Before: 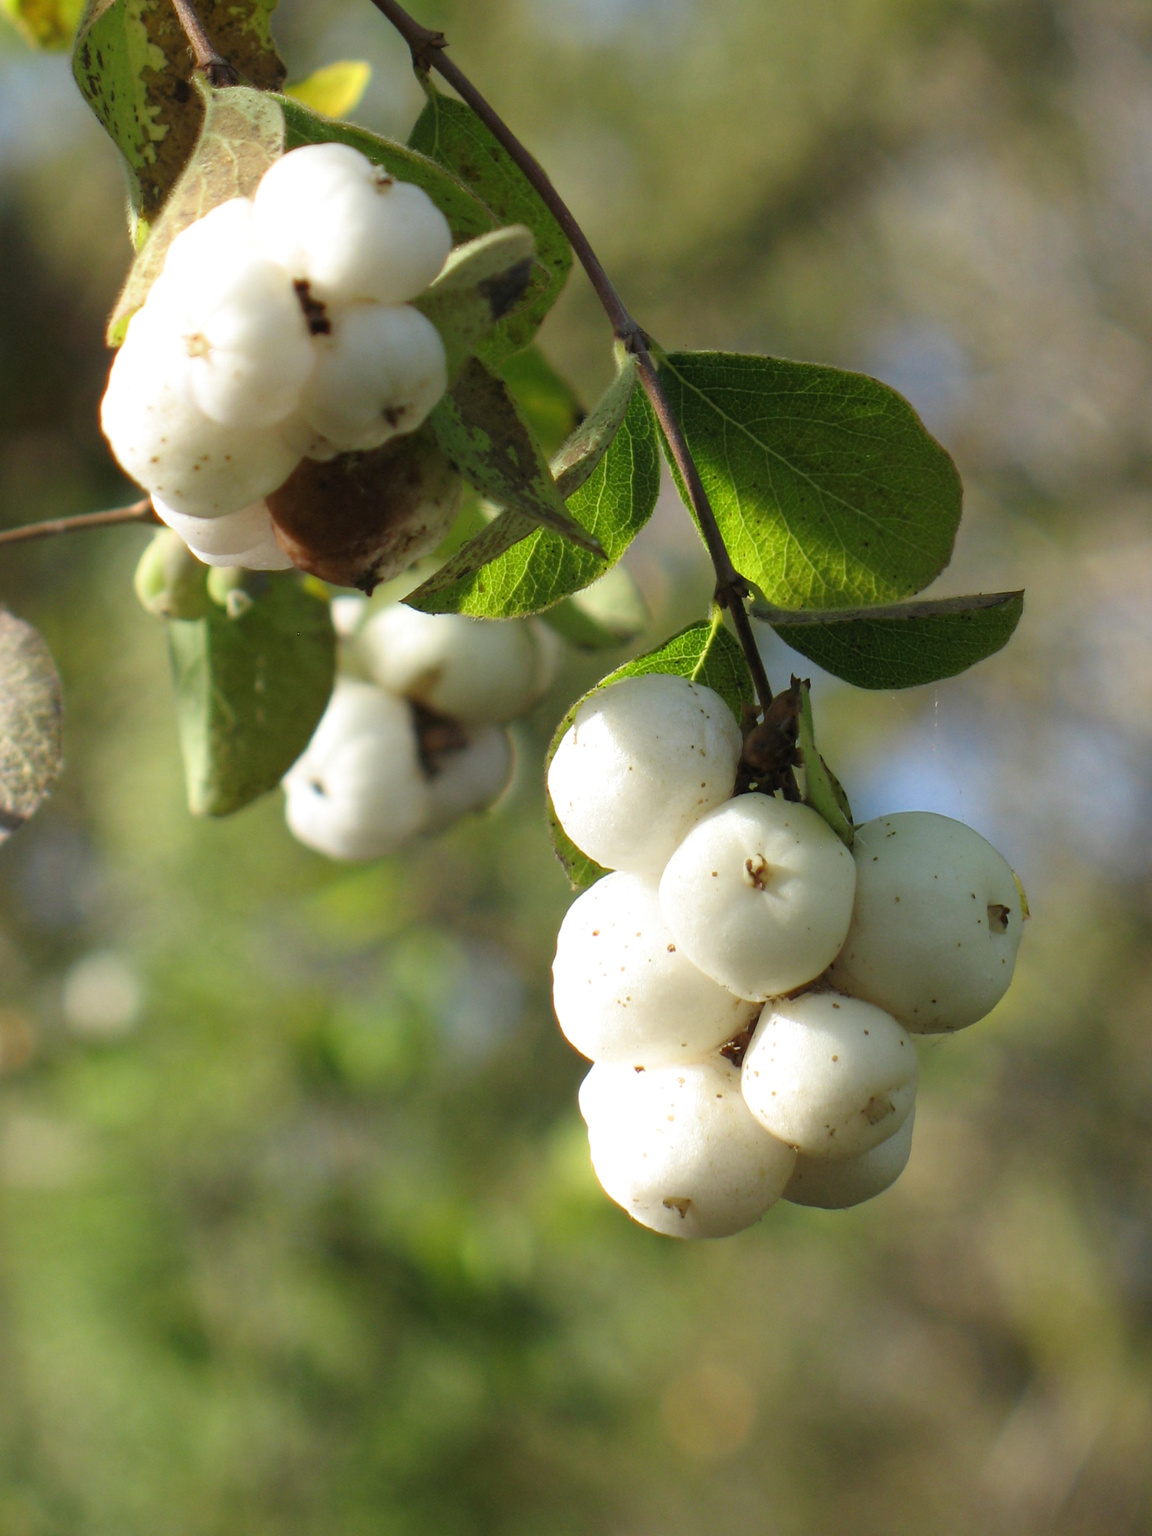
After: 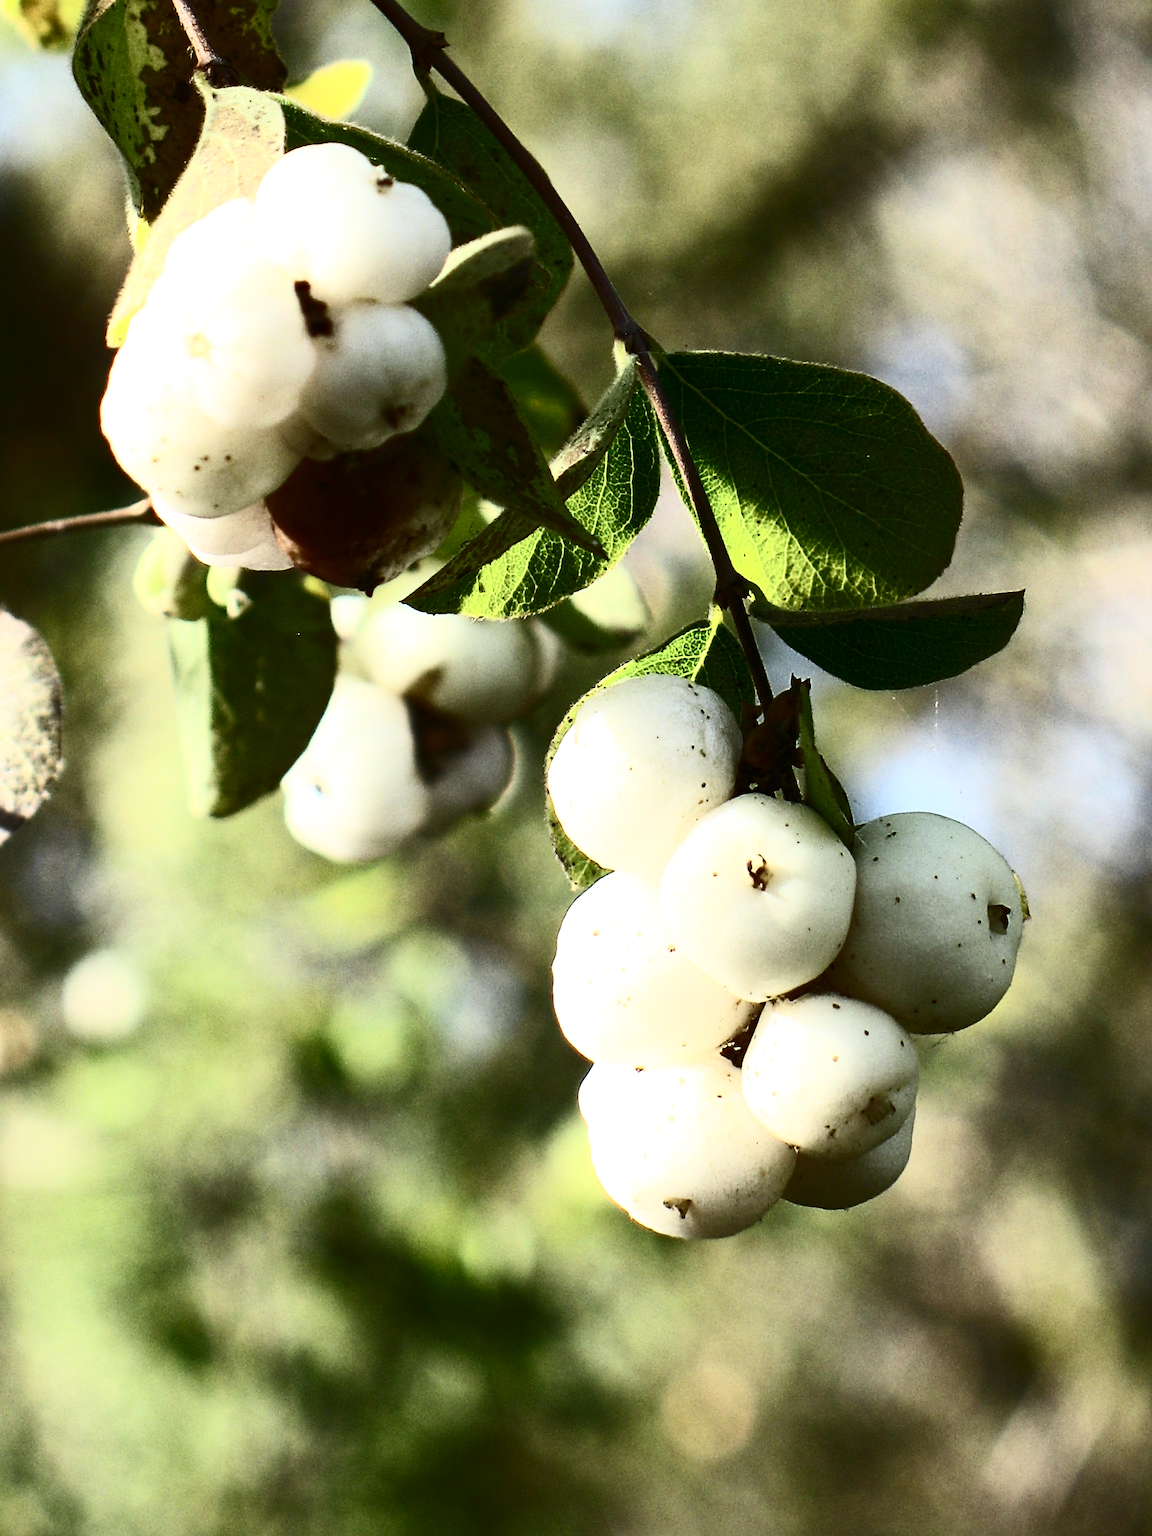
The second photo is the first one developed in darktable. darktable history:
sharpen: radius 3.948
contrast brightness saturation: contrast 0.935, brightness 0.202
